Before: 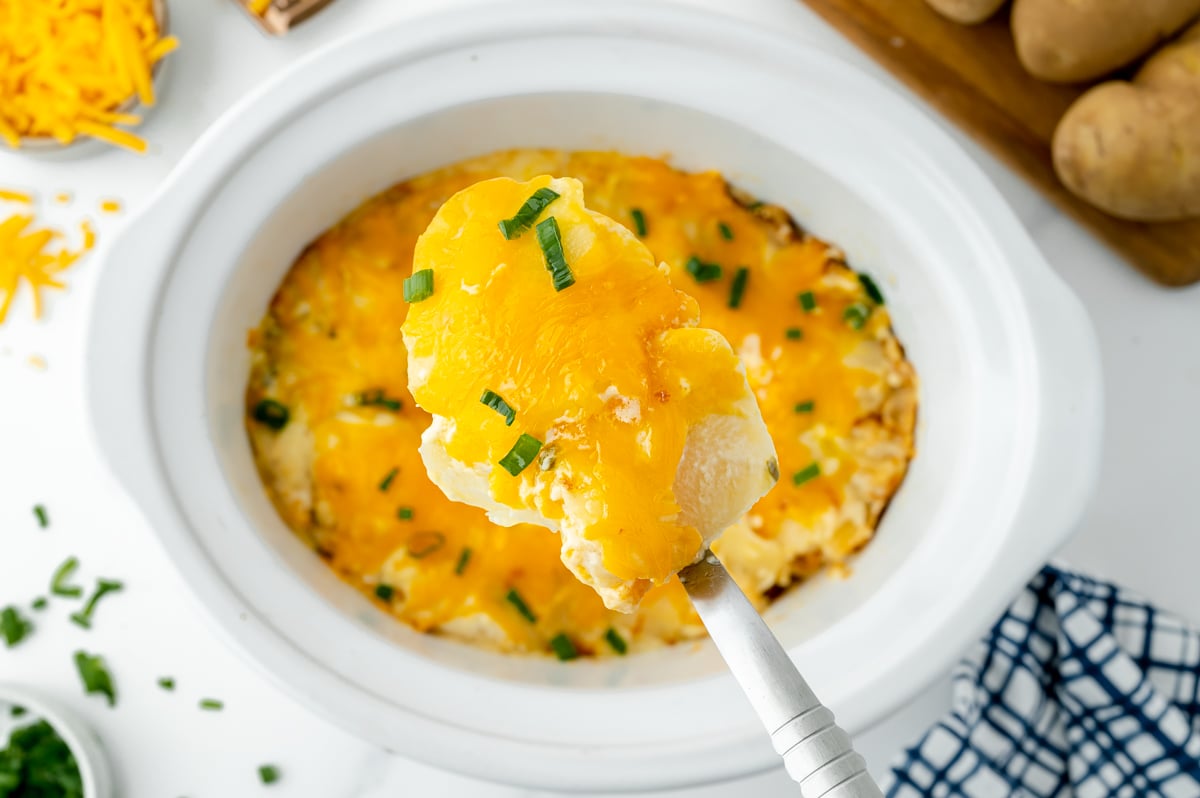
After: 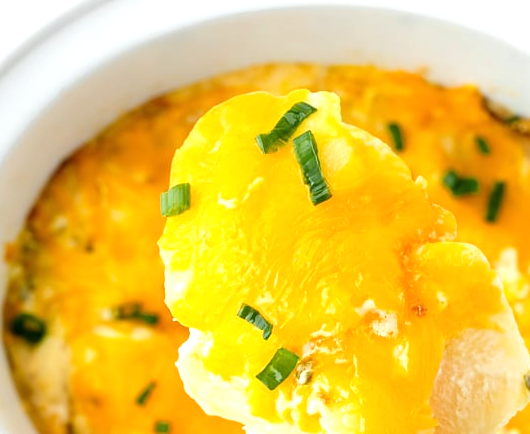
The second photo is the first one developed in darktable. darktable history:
crop: left 20.312%, top 10.816%, right 35.444%, bottom 34.741%
exposure: black level correction 0, exposure 0.499 EV, compensate exposure bias true, compensate highlight preservation false
